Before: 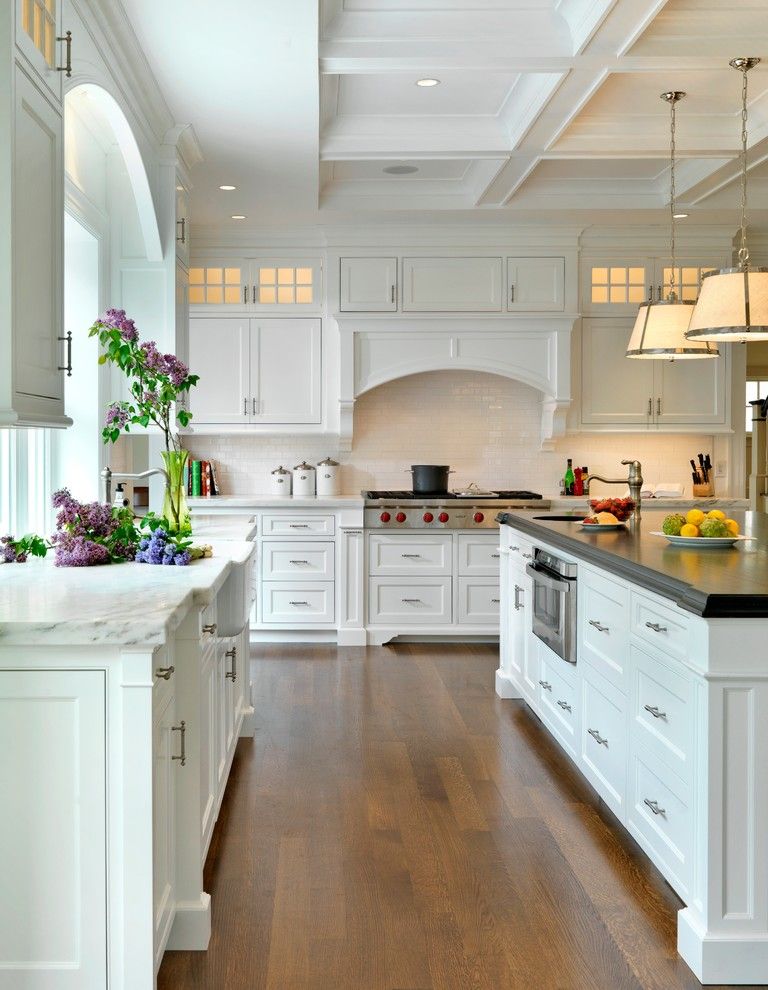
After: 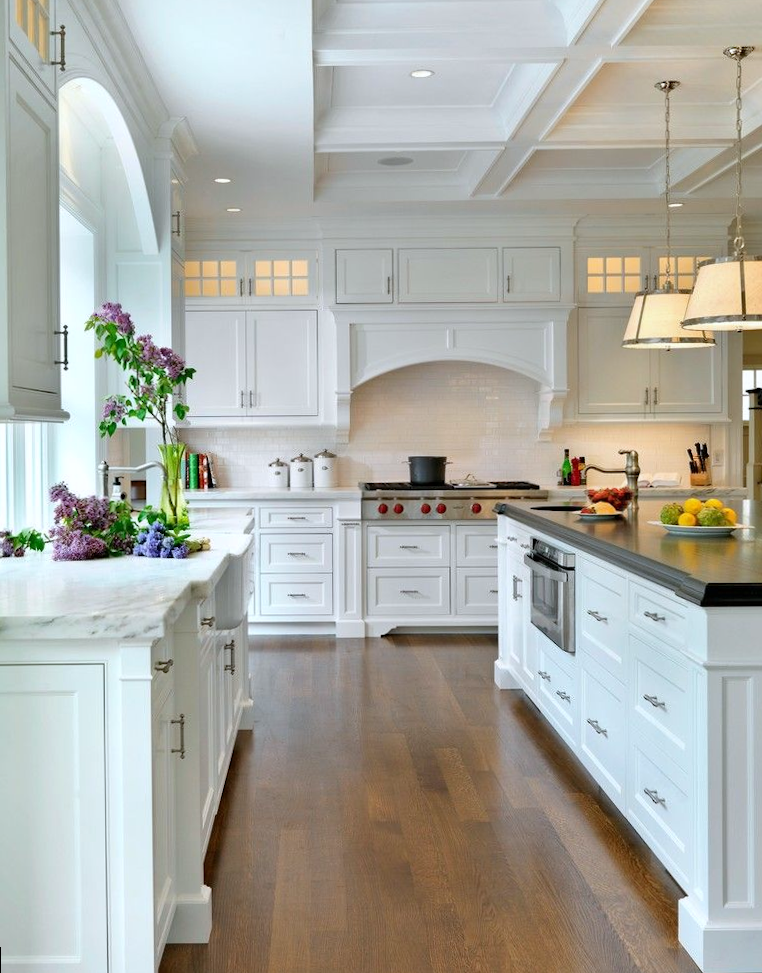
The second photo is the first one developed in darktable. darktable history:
white balance: red 0.98, blue 1.034
rotate and perspective: rotation -0.45°, automatic cropping original format, crop left 0.008, crop right 0.992, crop top 0.012, crop bottom 0.988
